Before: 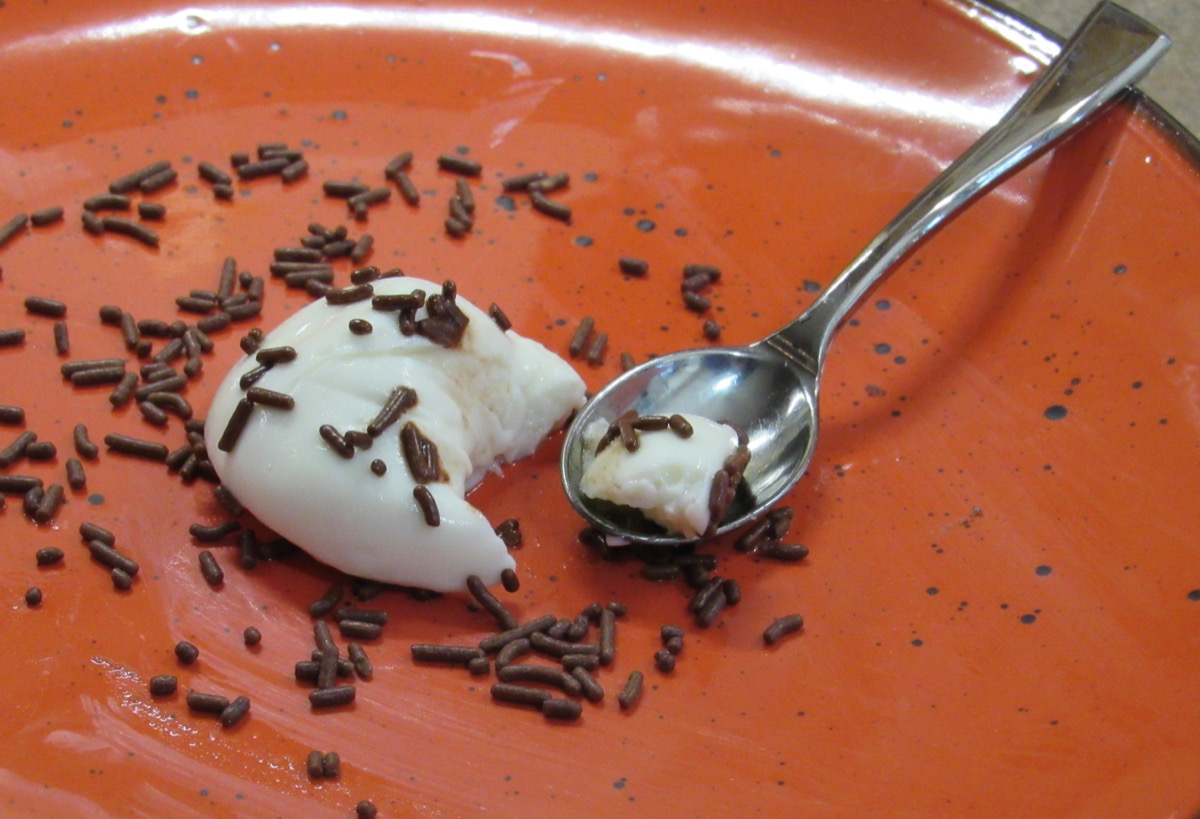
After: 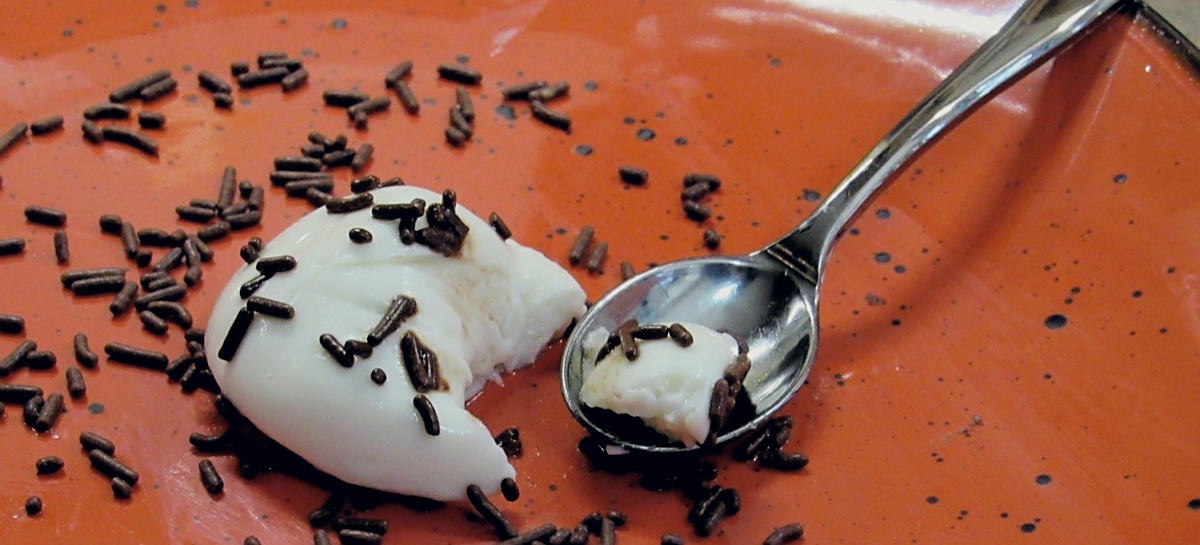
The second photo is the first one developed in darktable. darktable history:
color correction: highlights a* 0.313, highlights b* 2.64, shadows a* -0.865, shadows b* -4.32
sharpen: on, module defaults
filmic rgb: black relative exposure -3.43 EV, white relative exposure 3.46 EV, hardness 2.36, contrast 1.102, iterations of high-quality reconstruction 10
crop: top 11.187%, bottom 22.225%
